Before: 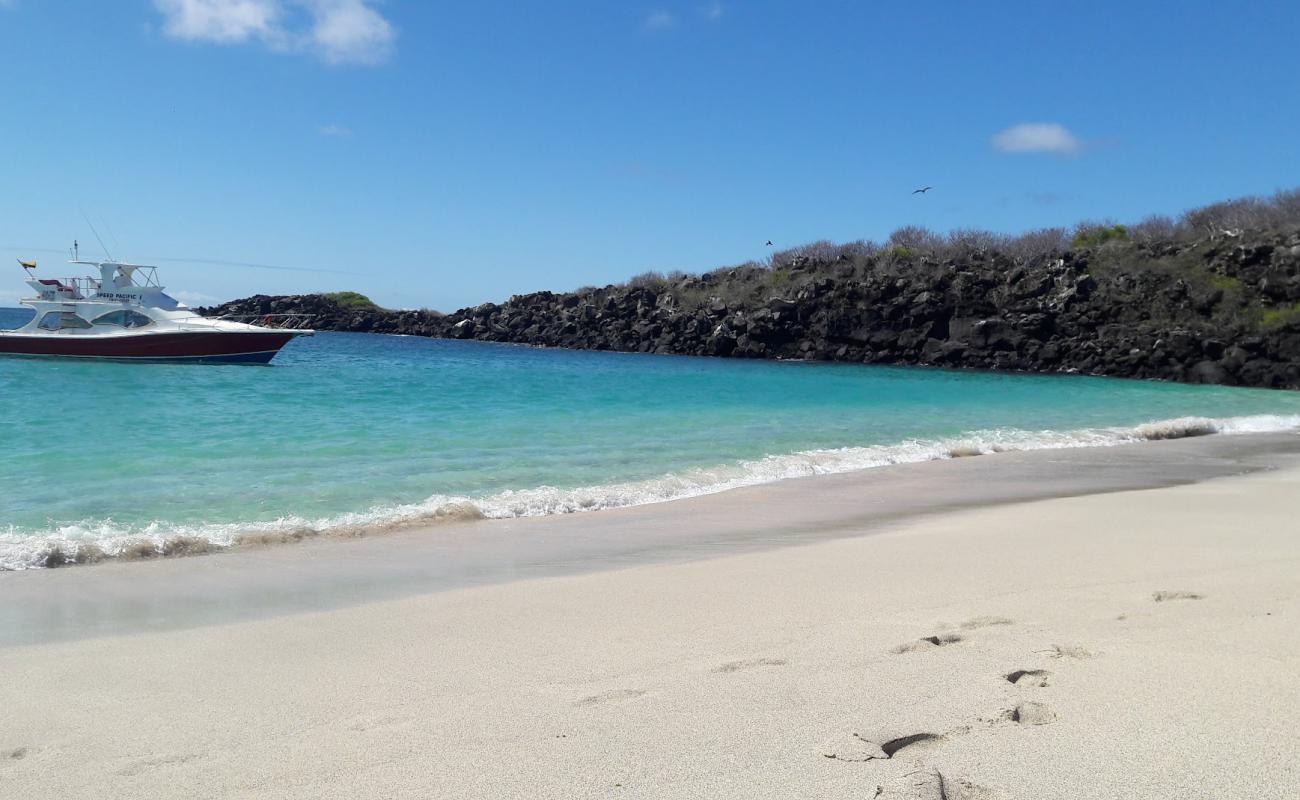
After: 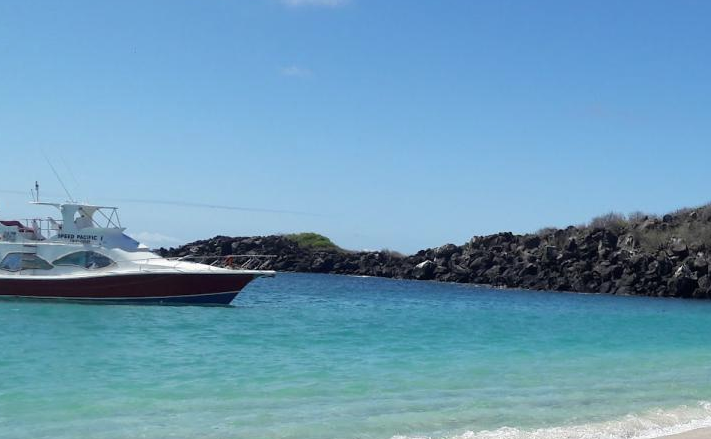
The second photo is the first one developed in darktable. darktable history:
color zones: curves: ch0 [(0, 0.613) (0.01, 0.613) (0.245, 0.448) (0.498, 0.529) (0.642, 0.665) (0.879, 0.777) (0.99, 0.613)]; ch1 [(0, 0) (0.143, 0) (0.286, 0) (0.429, 0) (0.571, 0) (0.714, 0) (0.857, 0)], mix -93.41%
crop and rotate: left 3.047%, top 7.509%, right 42.236%, bottom 37.598%
